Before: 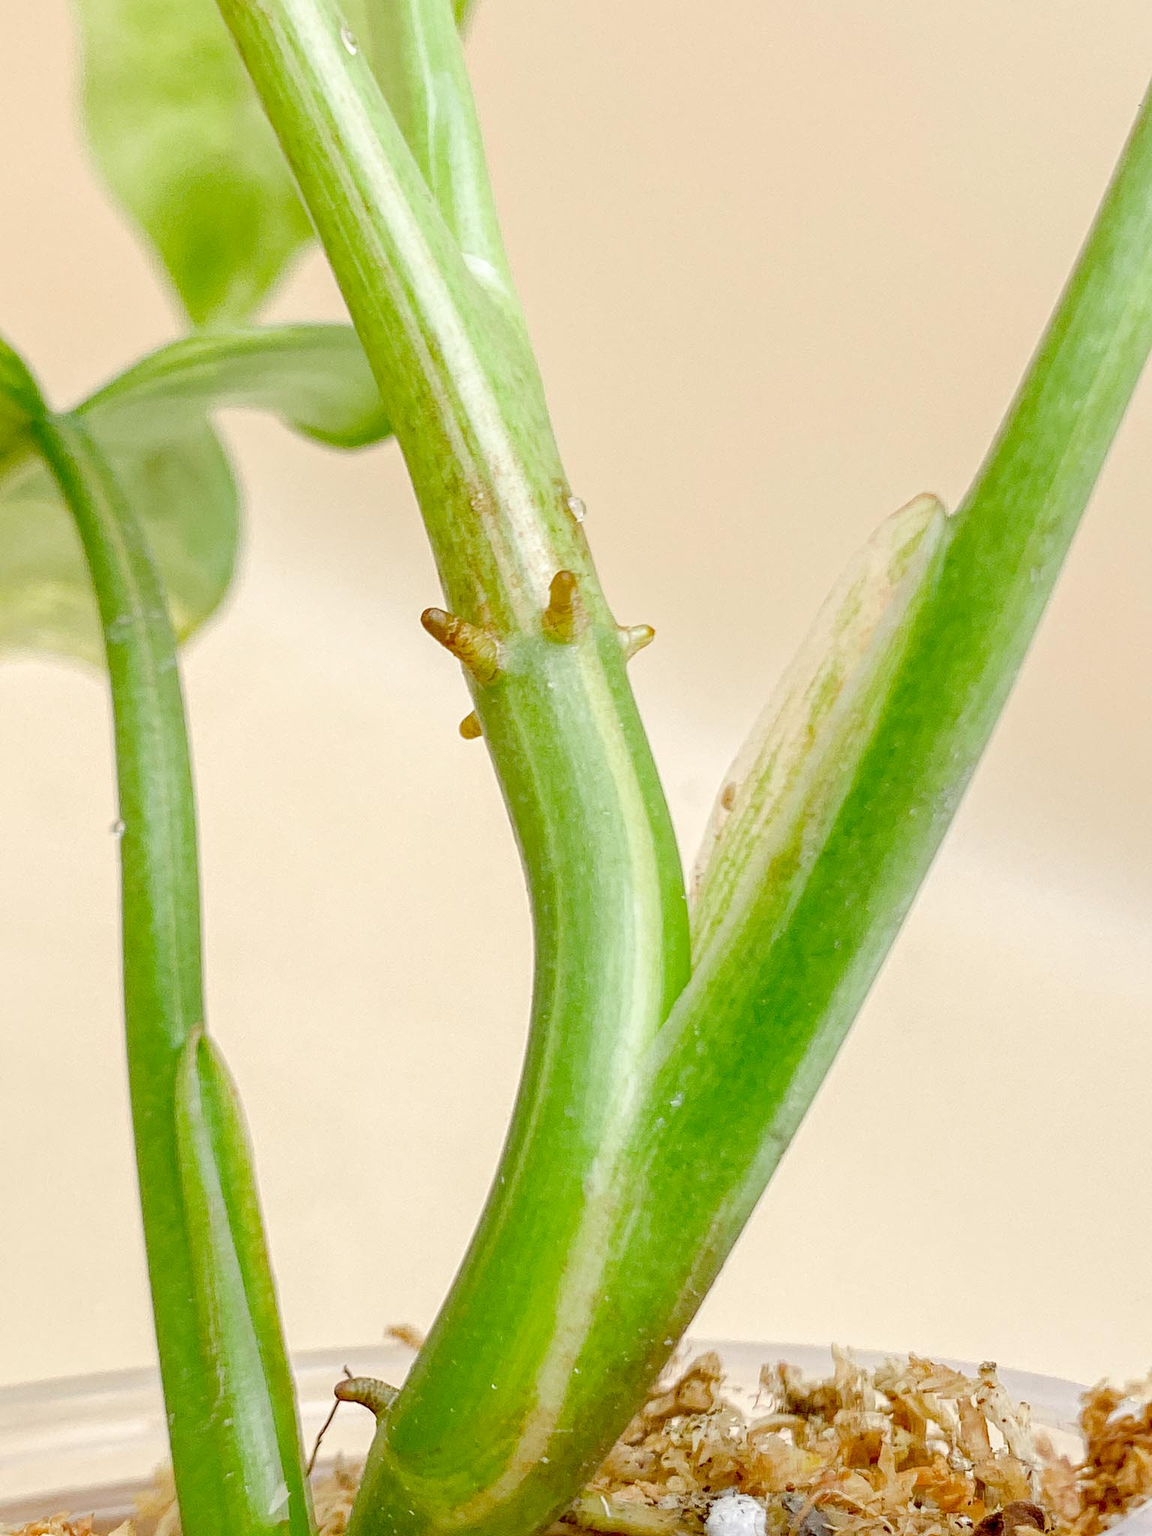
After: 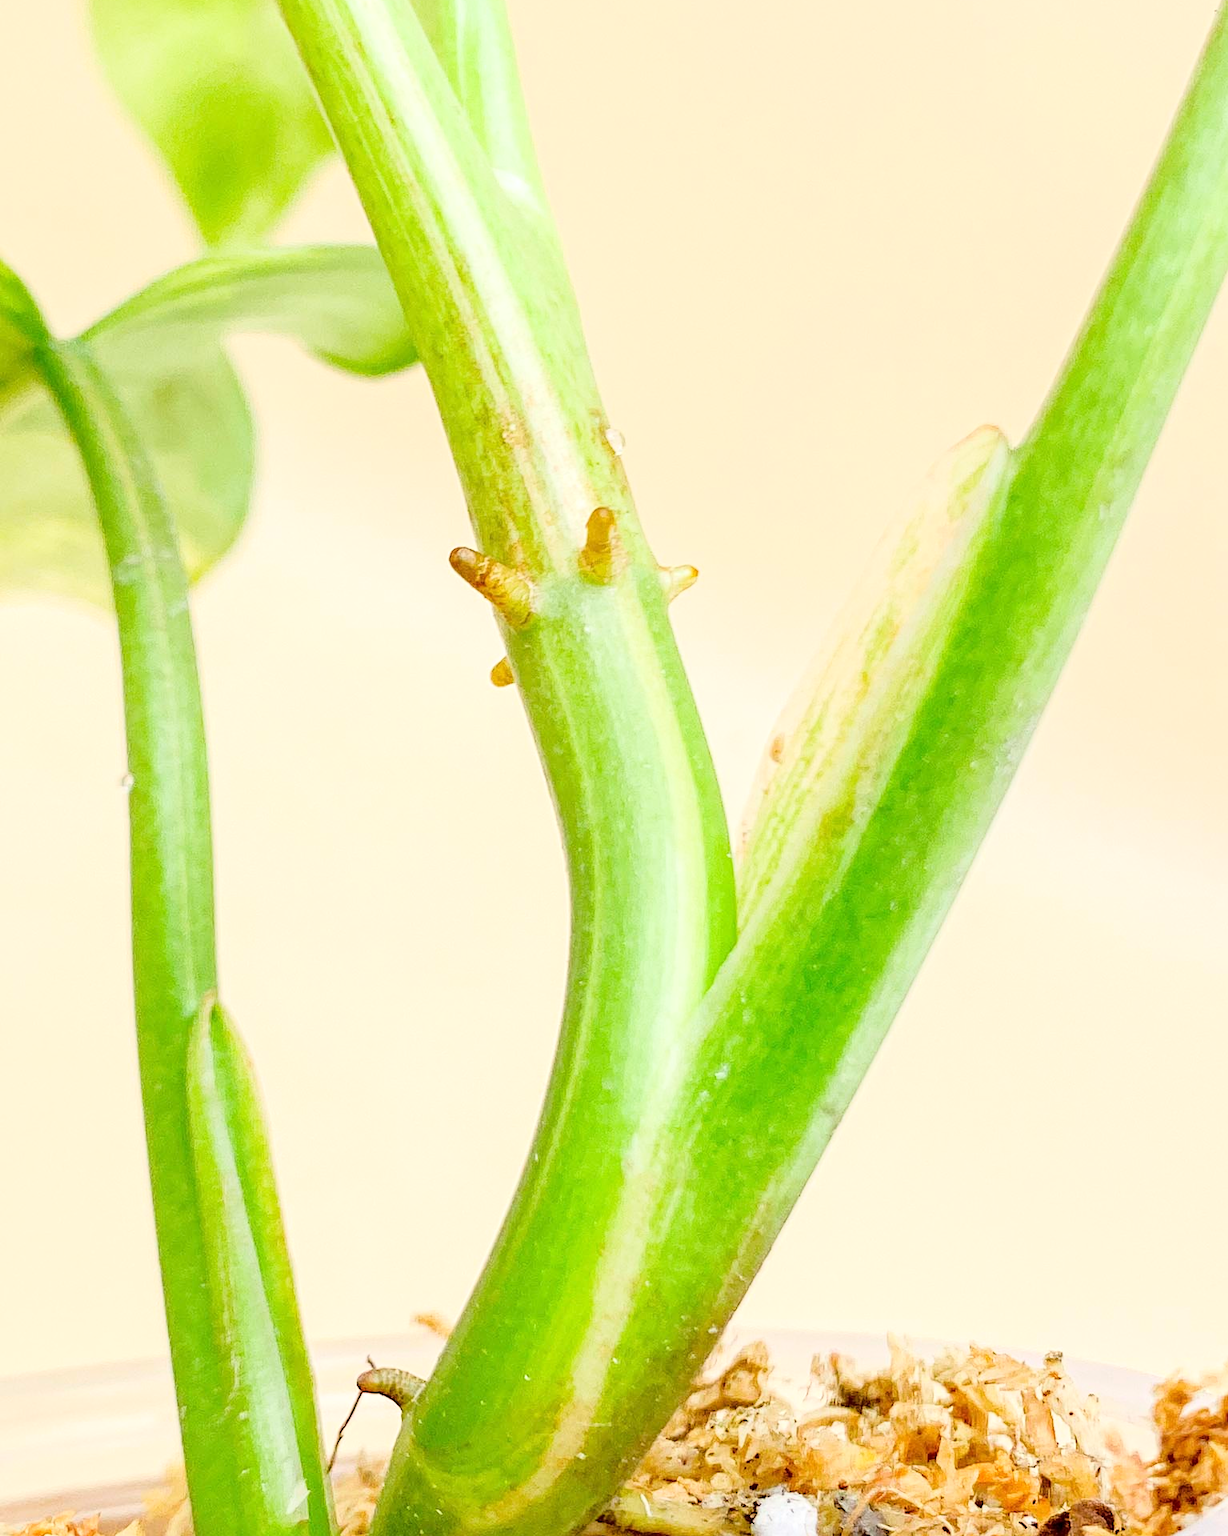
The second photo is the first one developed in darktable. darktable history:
base curve: curves: ch0 [(0, 0) (0.028, 0.03) (0.121, 0.232) (0.46, 0.748) (0.859, 0.968) (1, 1)]
crop and rotate: top 6.215%
